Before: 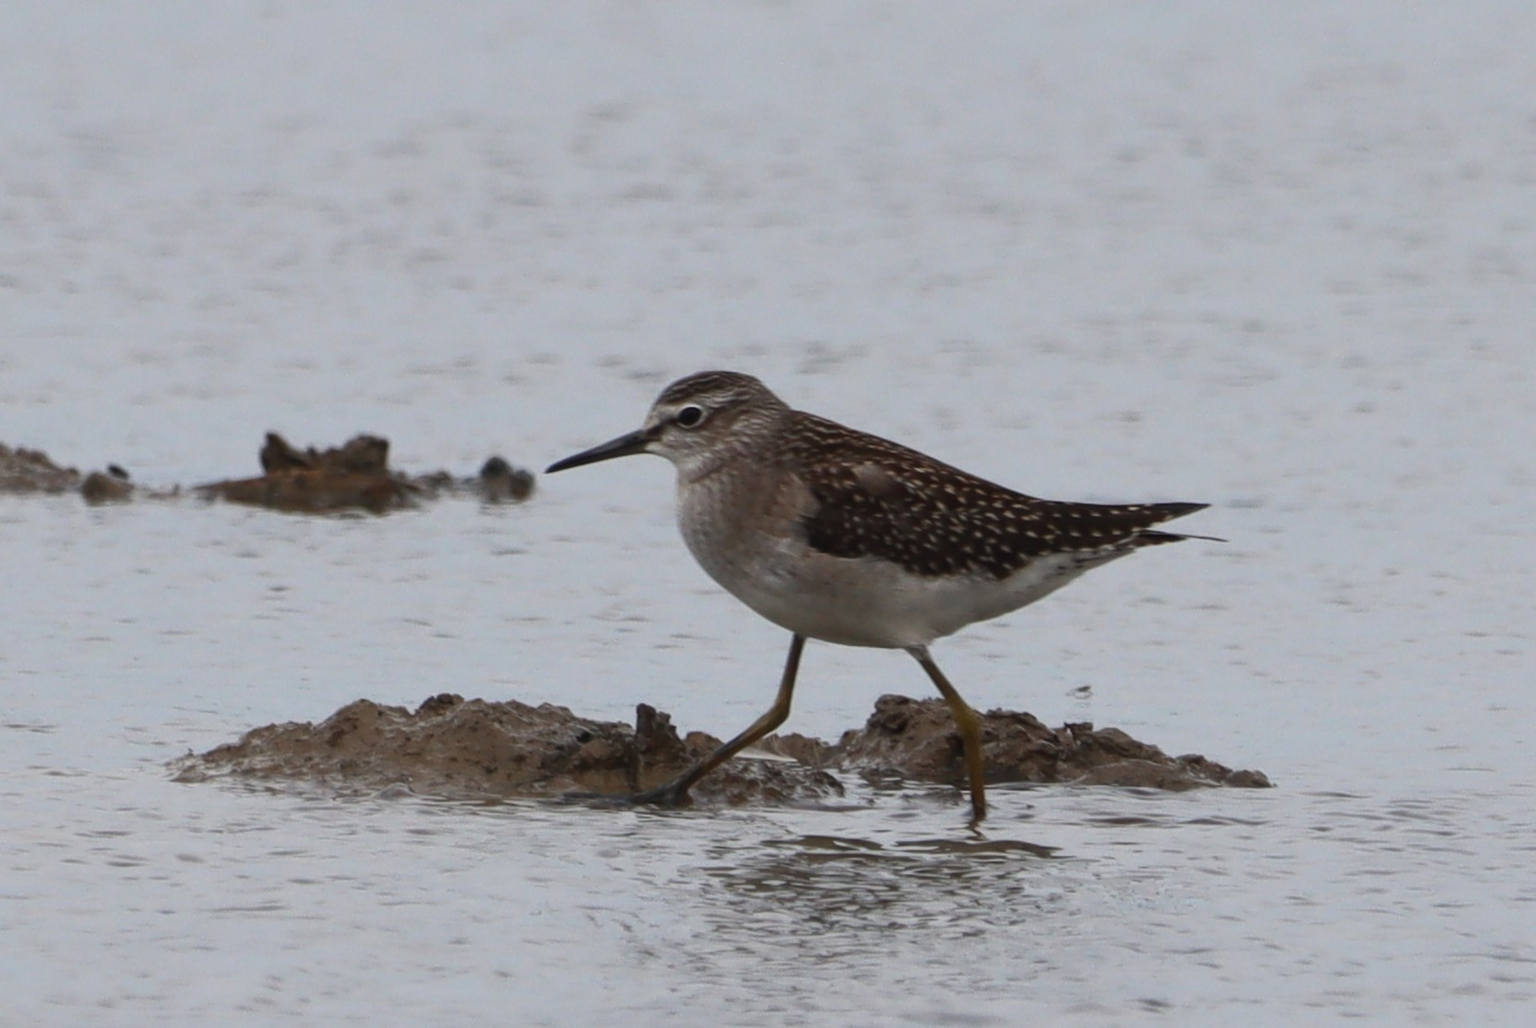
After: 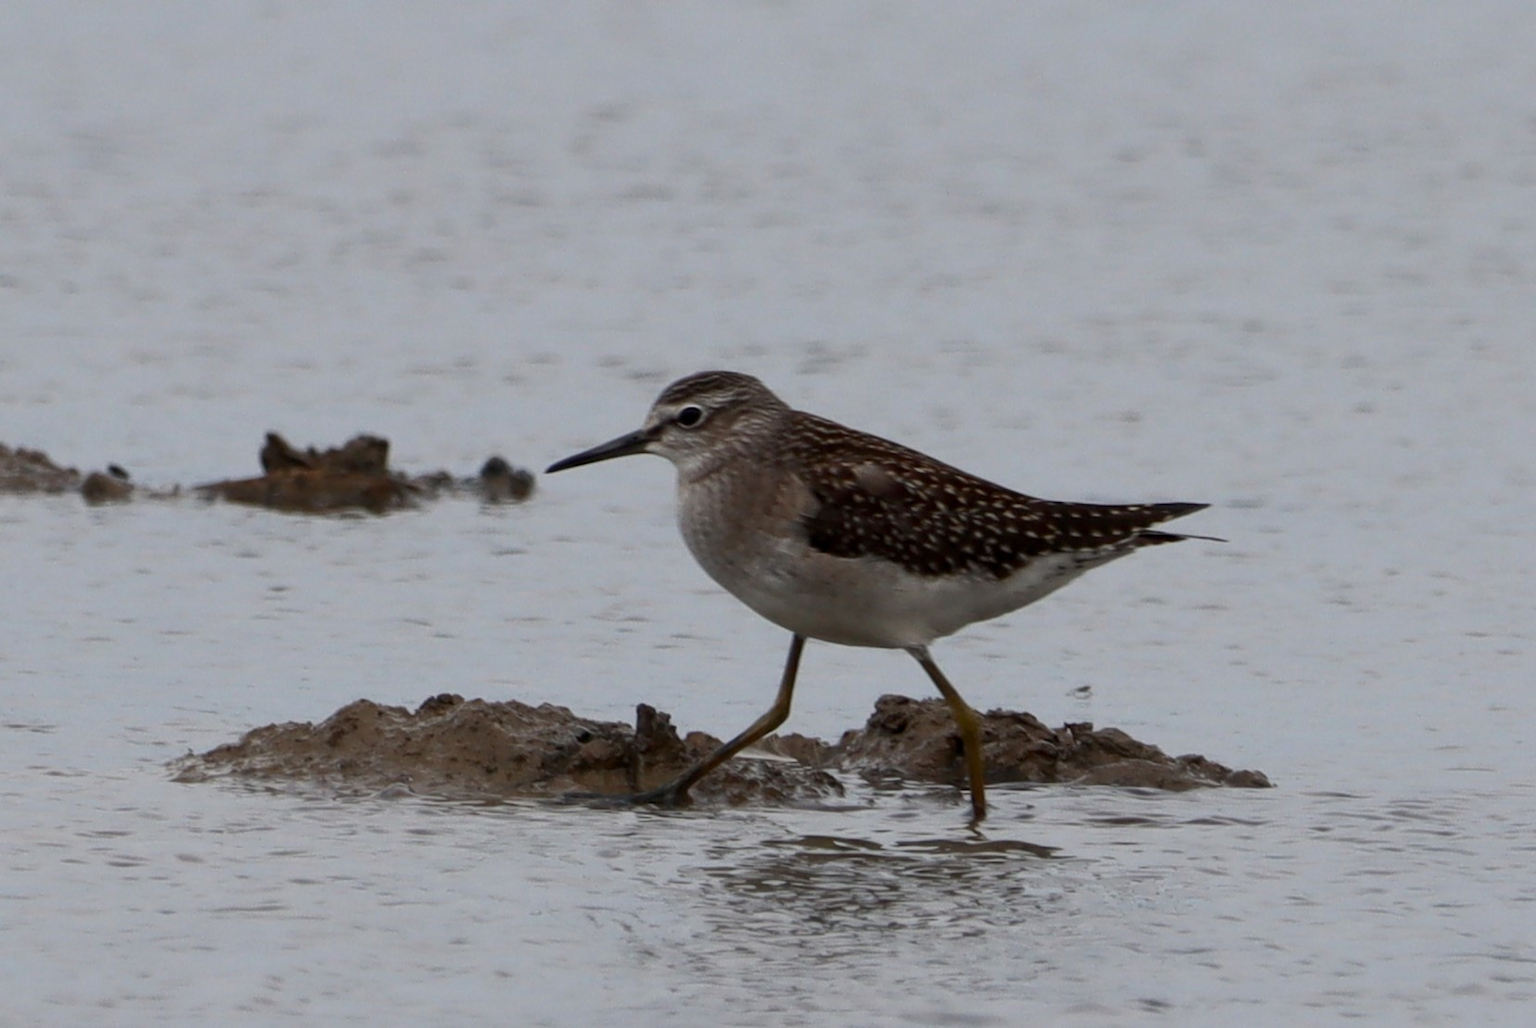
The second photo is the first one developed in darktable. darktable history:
exposure: black level correction 0.006, exposure -0.226 EV, compensate highlight preservation false
